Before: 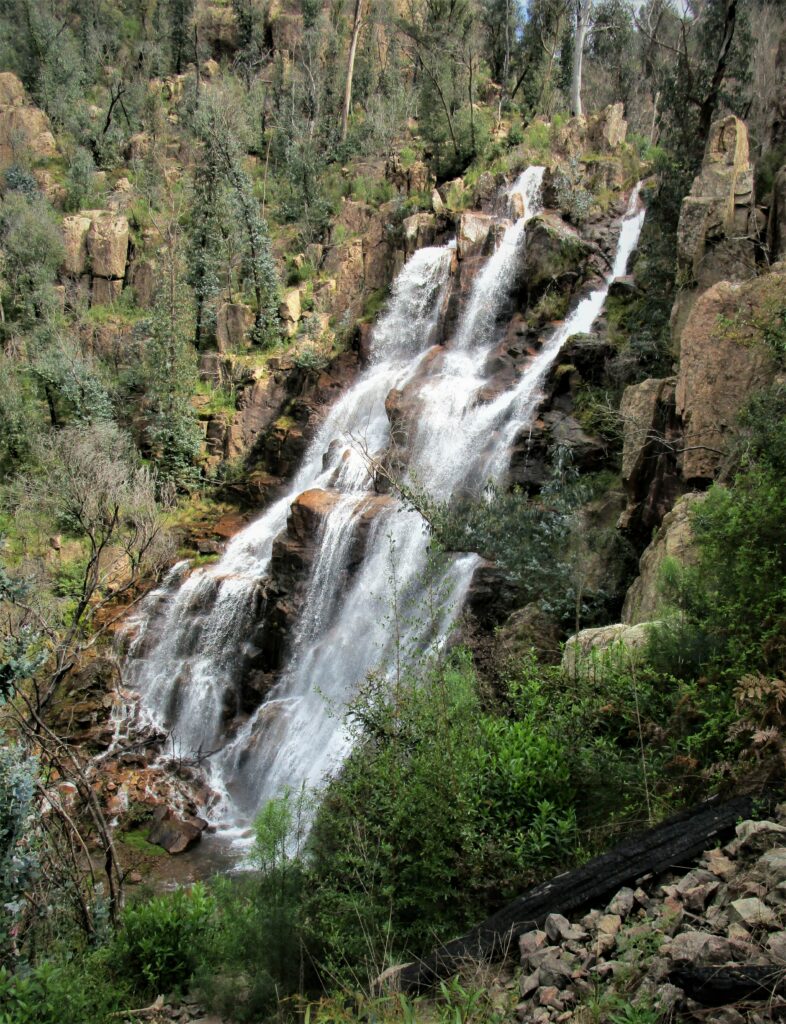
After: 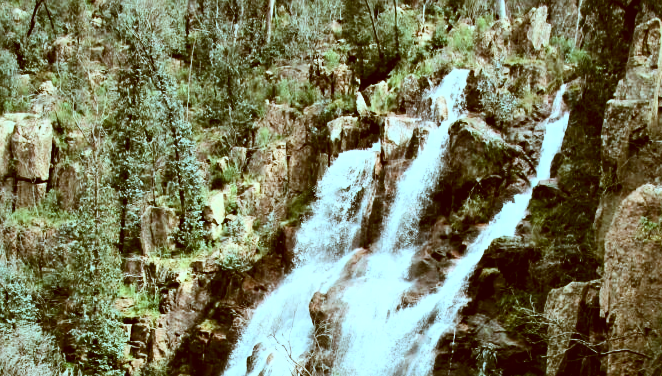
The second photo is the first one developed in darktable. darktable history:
crop and rotate: left 9.681%, top 9.539%, right 6.066%, bottom 53.698%
contrast brightness saturation: contrast 0.37, brightness 0.114
exposure: exposure -0.014 EV, compensate highlight preservation false
color correction: highlights a* -15.05, highlights b* -16.24, shadows a* 10.24, shadows b* 29.86
sharpen: amount 0.212
